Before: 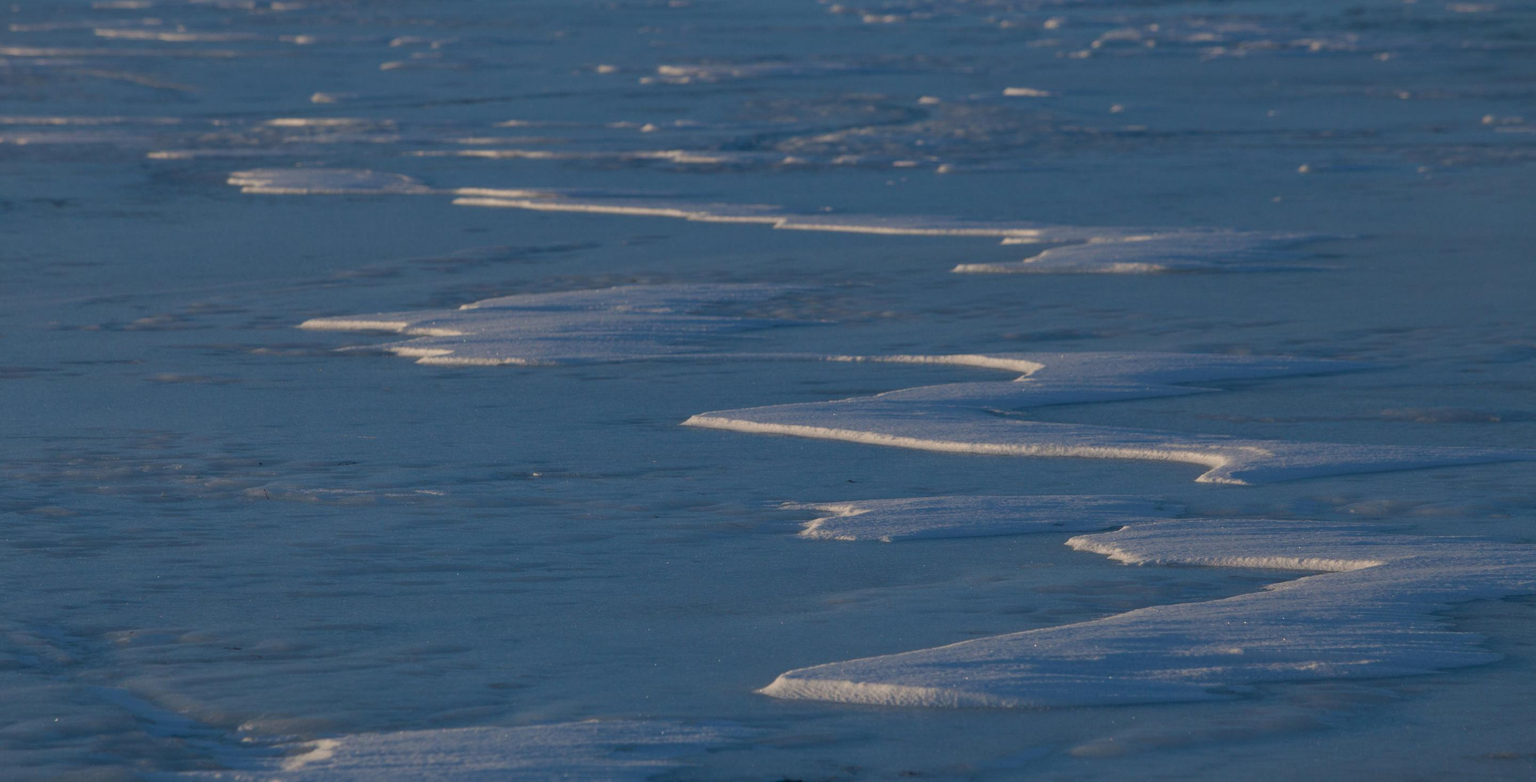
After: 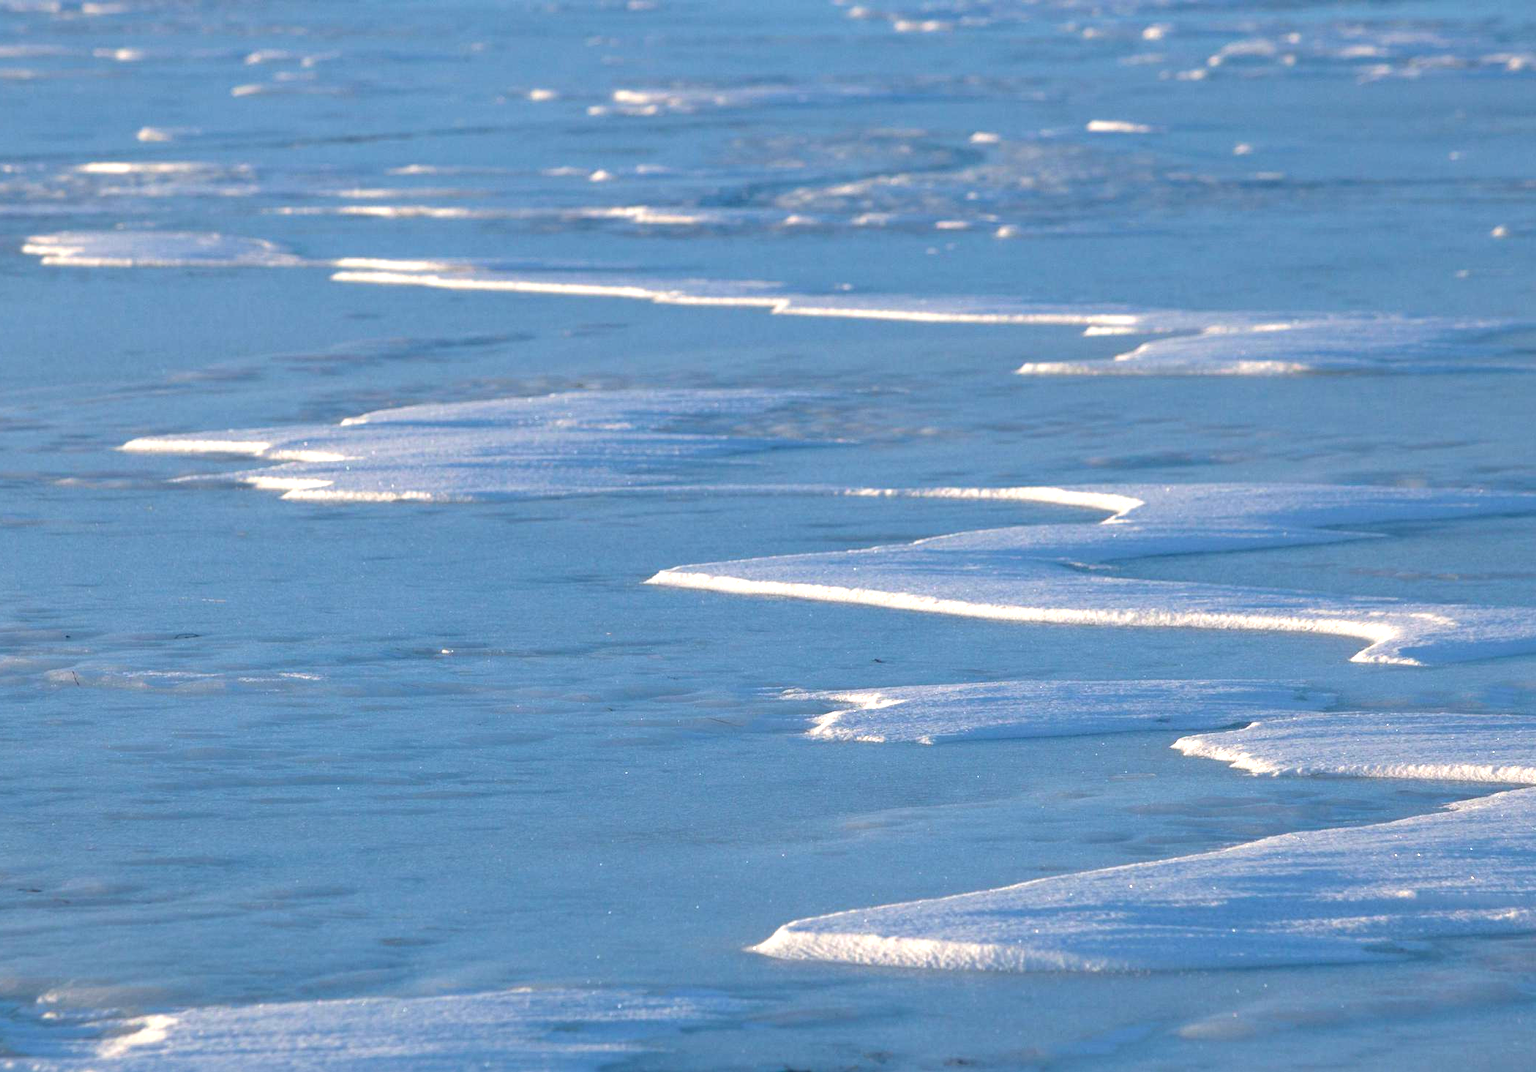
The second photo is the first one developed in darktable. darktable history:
exposure: black level correction 0, exposure 1 EV, compensate highlight preservation false
crop: left 13.771%, top 0%, right 13.316%
tone equalizer: -8 EV 0.001 EV, -7 EV -0.001 EV, -6 EV 0.004 EV, -5 EV -0.022 EV, -4 EV -0.129 EV, -3 EV -0.186 EV, -2 EV 0.223 EV, -1 EV 0.712 EV, +0 EV 0.499 EV, smoothing diameter 24.81%, edges refinement/feathering 7.12, preserve details guided filter
